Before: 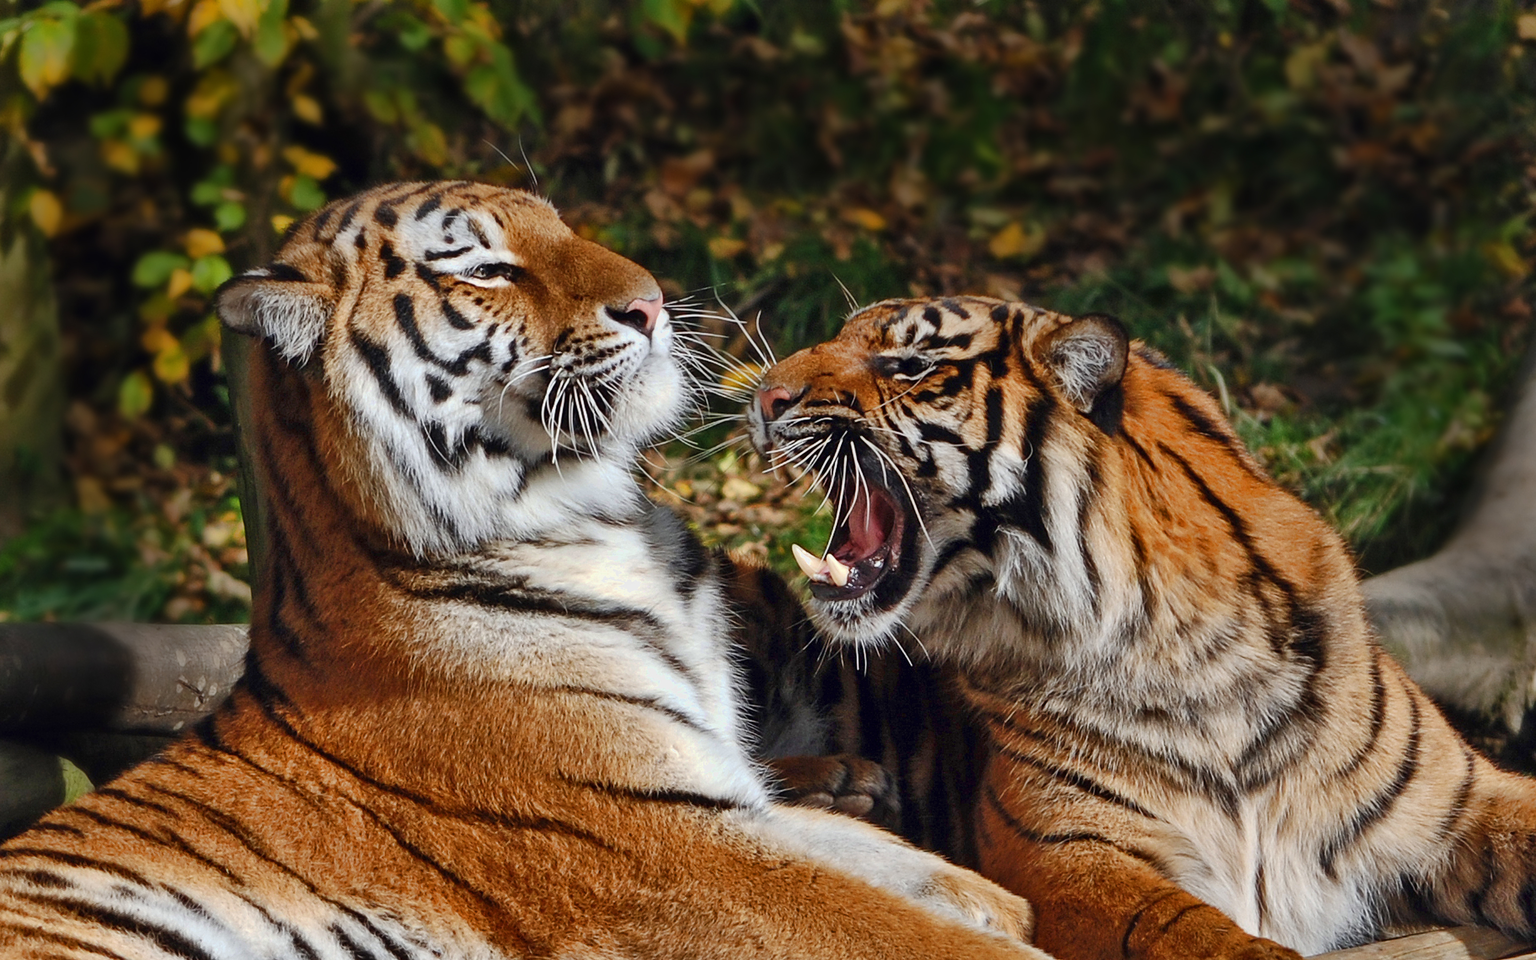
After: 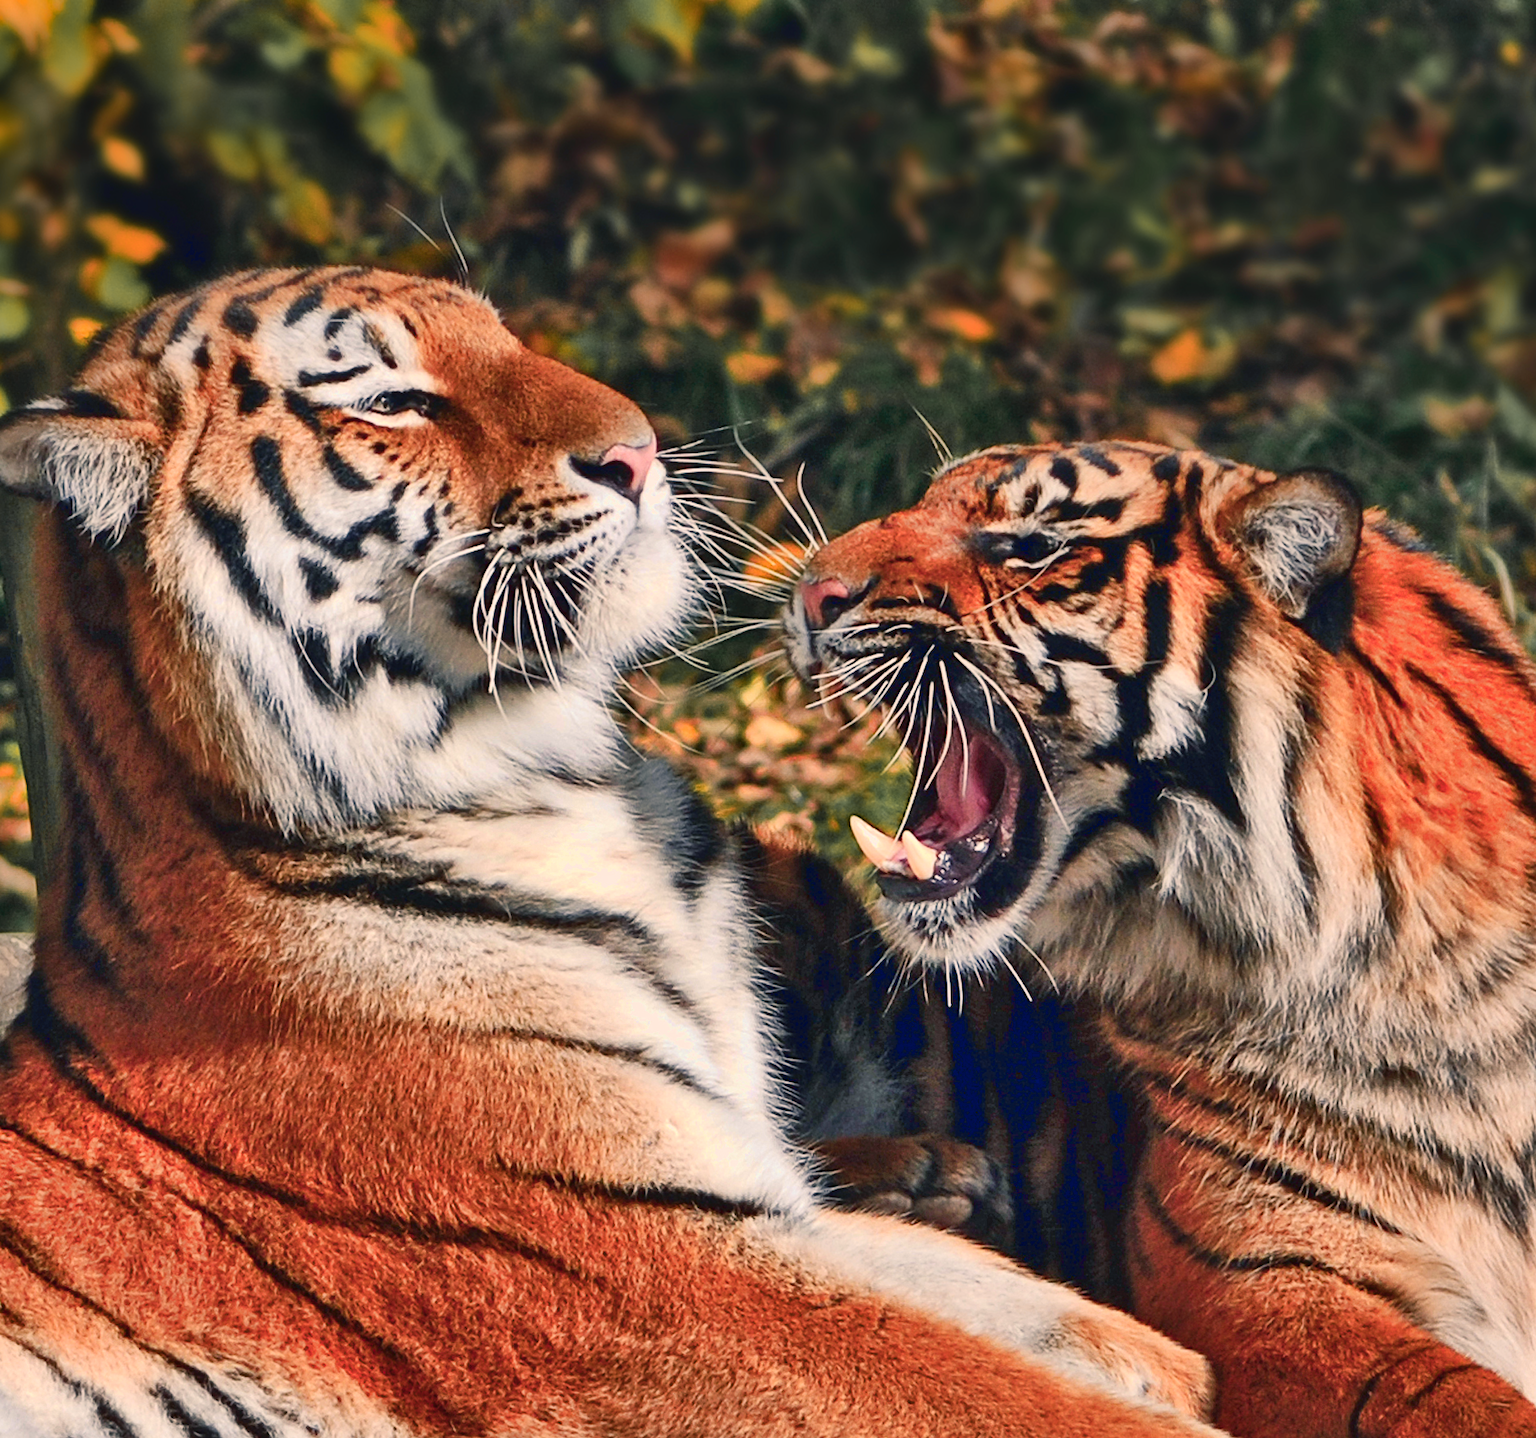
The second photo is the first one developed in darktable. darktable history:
shadows and highlights: shadows 49, highlights -41, soften with gaussian
exposure: compensate highlight preservation false
crop and rotate: left 14.292%, right 19.041%
color balance rgb: shadows lift › chroma 5.41%, shadows lift › hue 240°, highlights gain › chroma 3.74%, highlights gain › hue 60°, saturation formula JzAzBz (2021)
tone curve: curves: ch0 [(0, 0.028) (0.138, 0.156) (0.468, 0.516) (0.754, 0.823) (1, 1)], color space Lab, linked channels, preserve colors none
rotate and perspective: rotation 0.192°, lens shift (horizontal) -0.015, crop left 0.005, crop right 0.996, crop top 0.006, crop bottom 0.99
color zones: curves: ch1 [(0.263, 0.53) (0.376, 0.287) (0.487, 0.512) (0.748, 0.547) (1, 0.513)]; ch2 [(0.262, 0.45) (0.751, 0.477)], mix 31.98%
